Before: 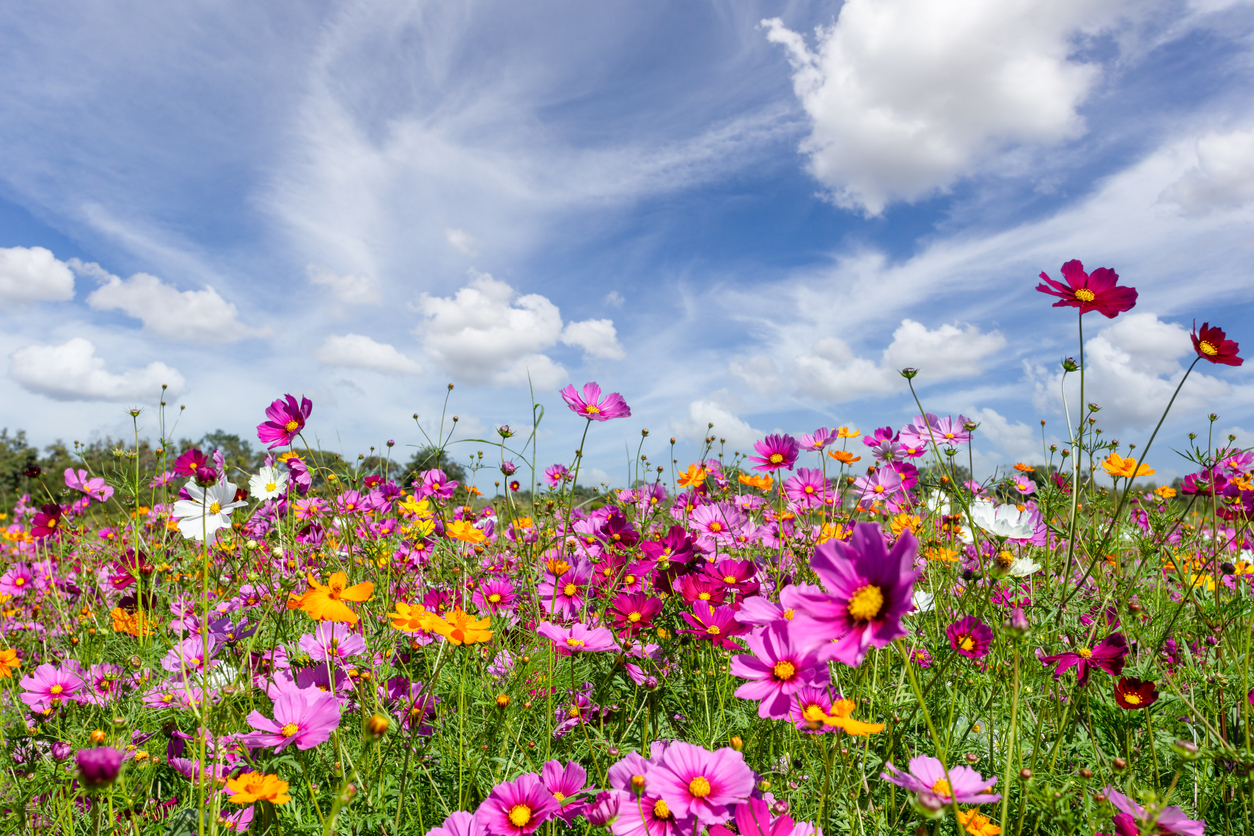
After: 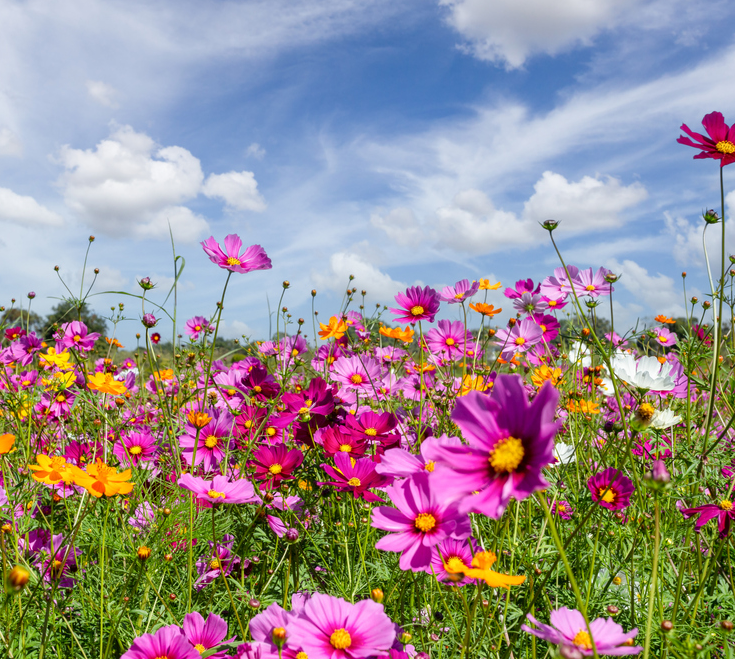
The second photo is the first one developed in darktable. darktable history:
crop and rotate: left 28.655%, top 17.71%, right 12.664%, bottom 3.345%
